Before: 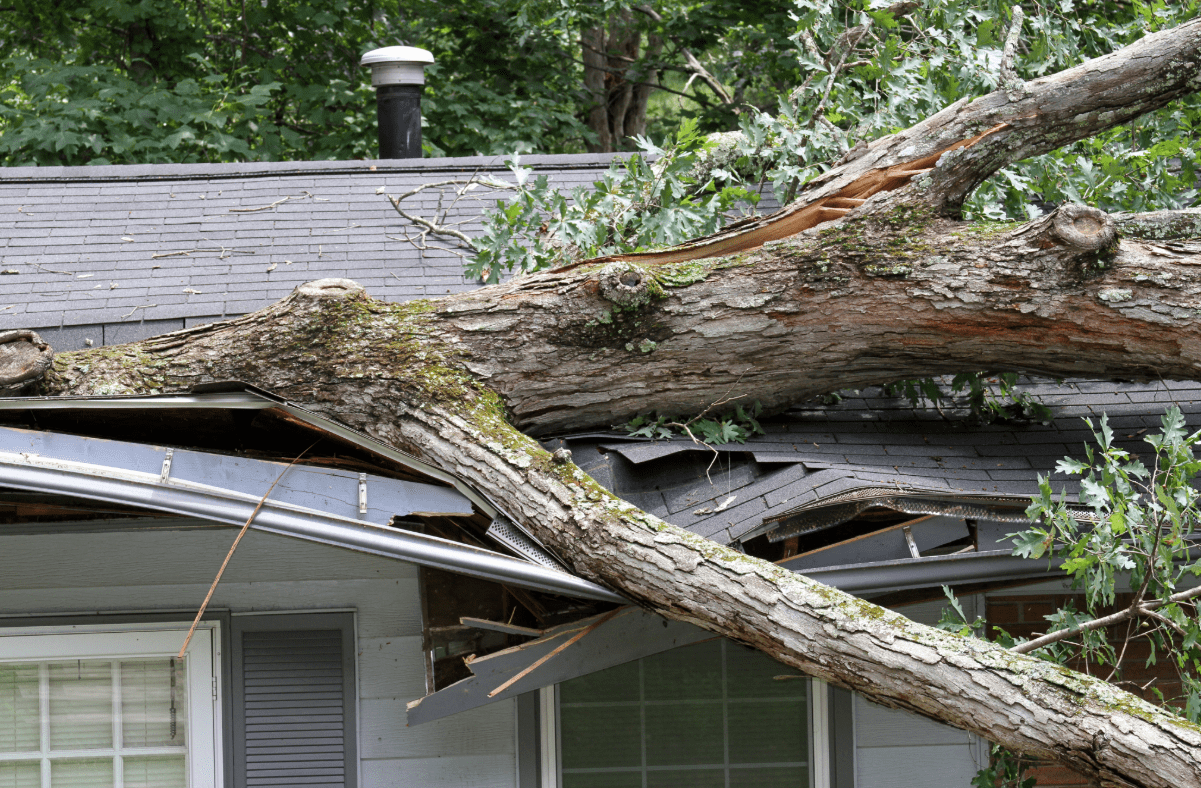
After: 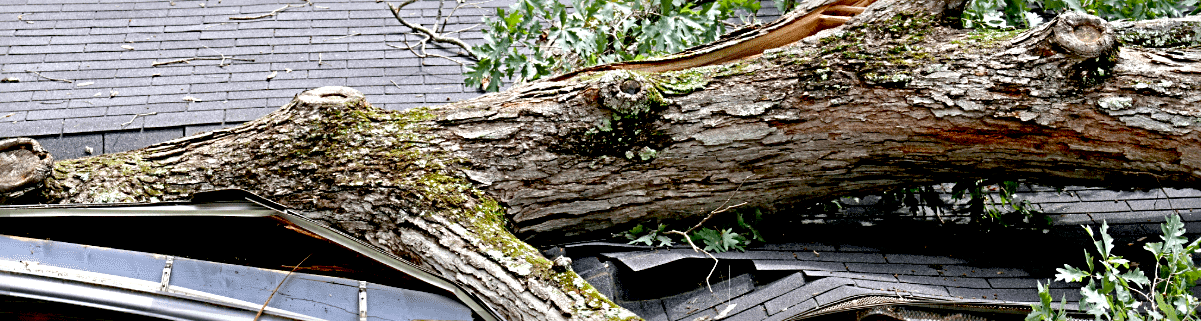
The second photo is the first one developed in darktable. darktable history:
sharpen: radius 3.99
exposure: black level correction 0.025, exposure 0.185 EV, compensate highlight preservation false
crop and rotate: top 24.406%, bottom 34.808%
haze removal: strength 0.294, distance 0.244, compatibility mode true, adaptive false
